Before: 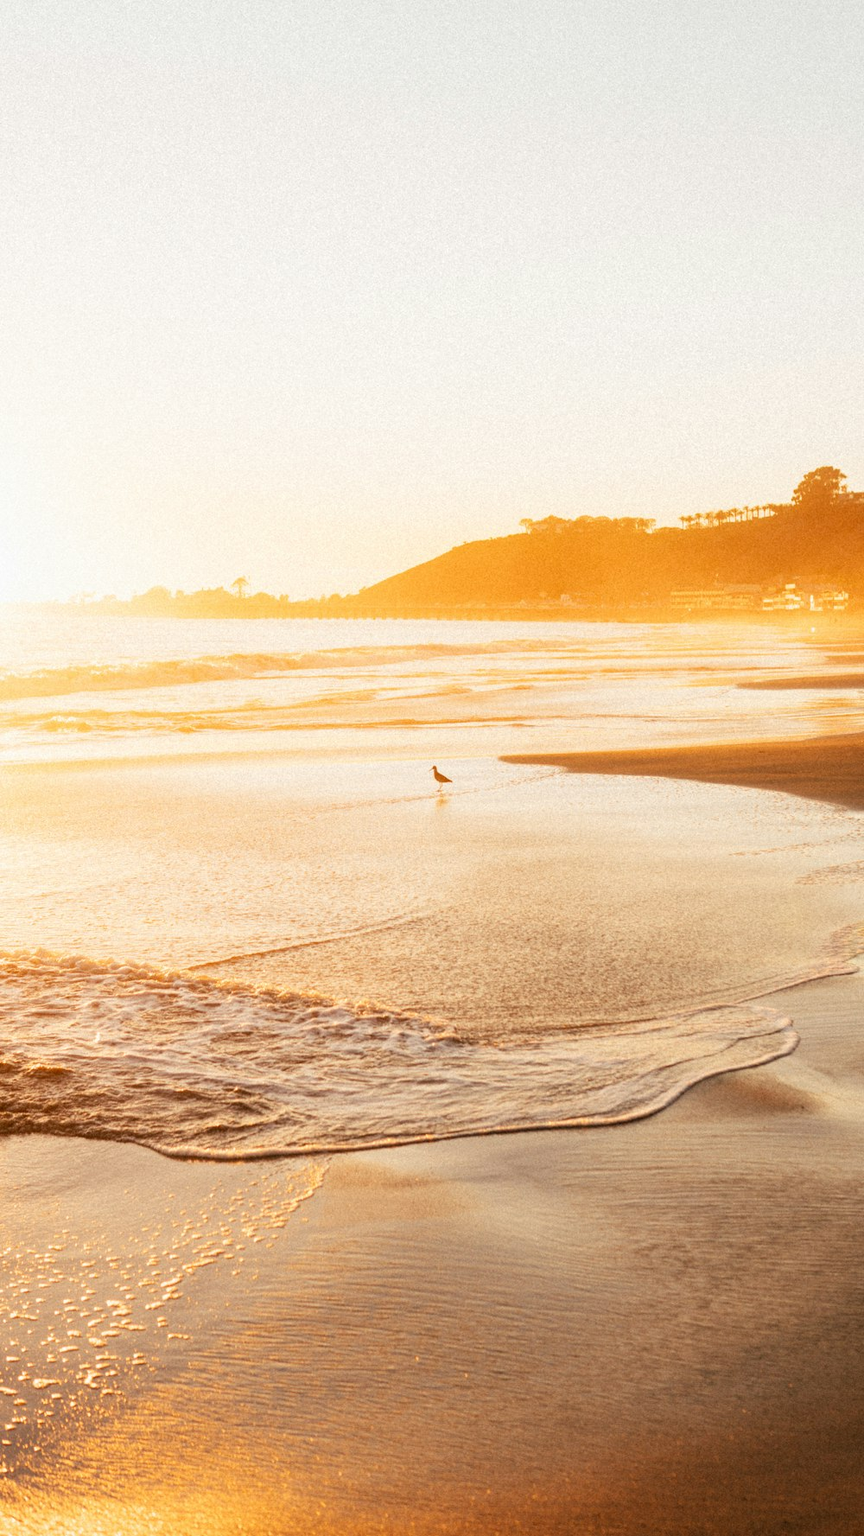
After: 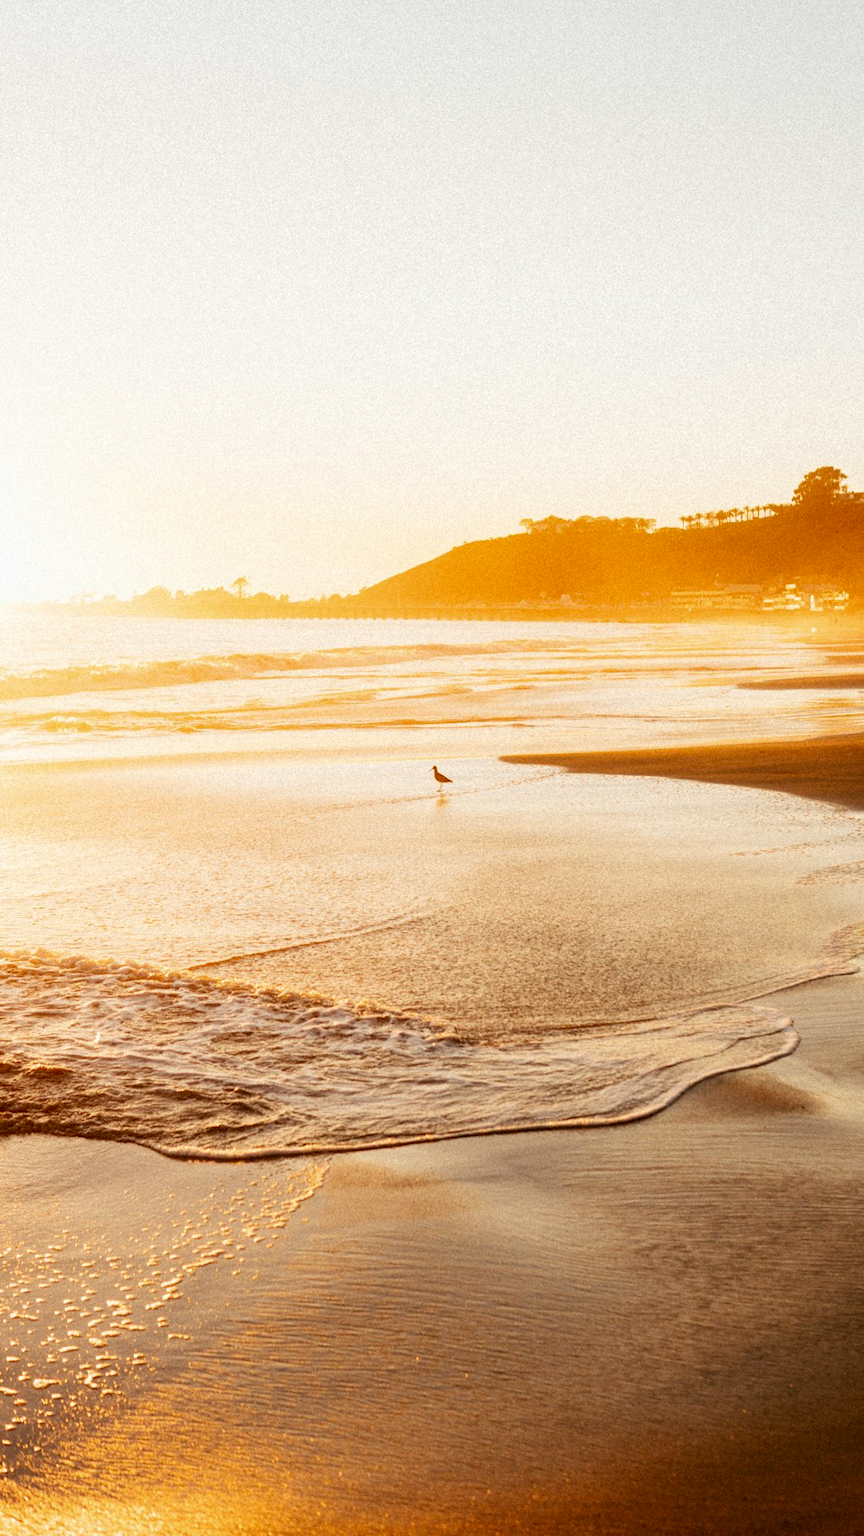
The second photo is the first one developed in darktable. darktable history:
contrast brightness saturation: contrast 0.069, brightness -0.132, saturation 0.064
exposure: black level correction 0.005, exposure 0.017 EV, compensate highlight preservation false
